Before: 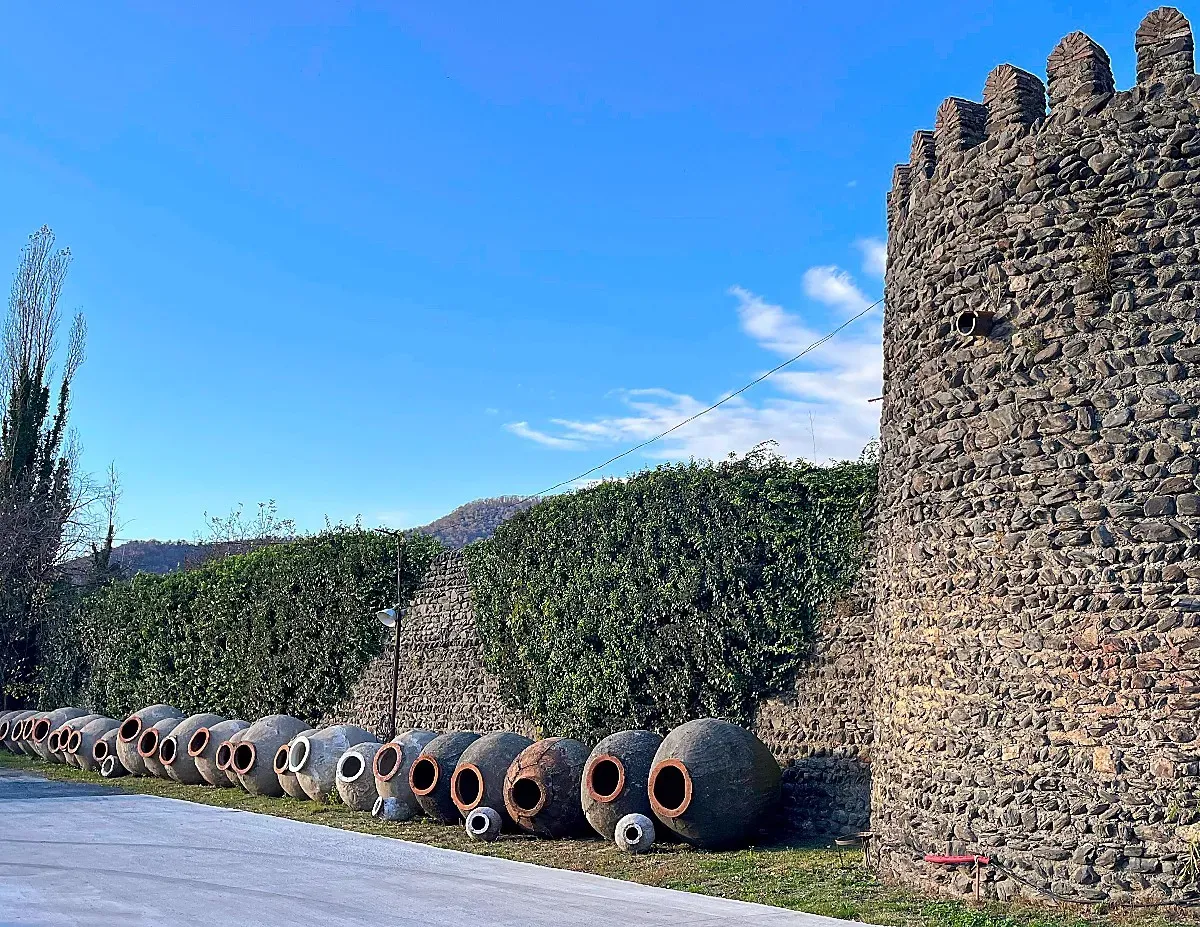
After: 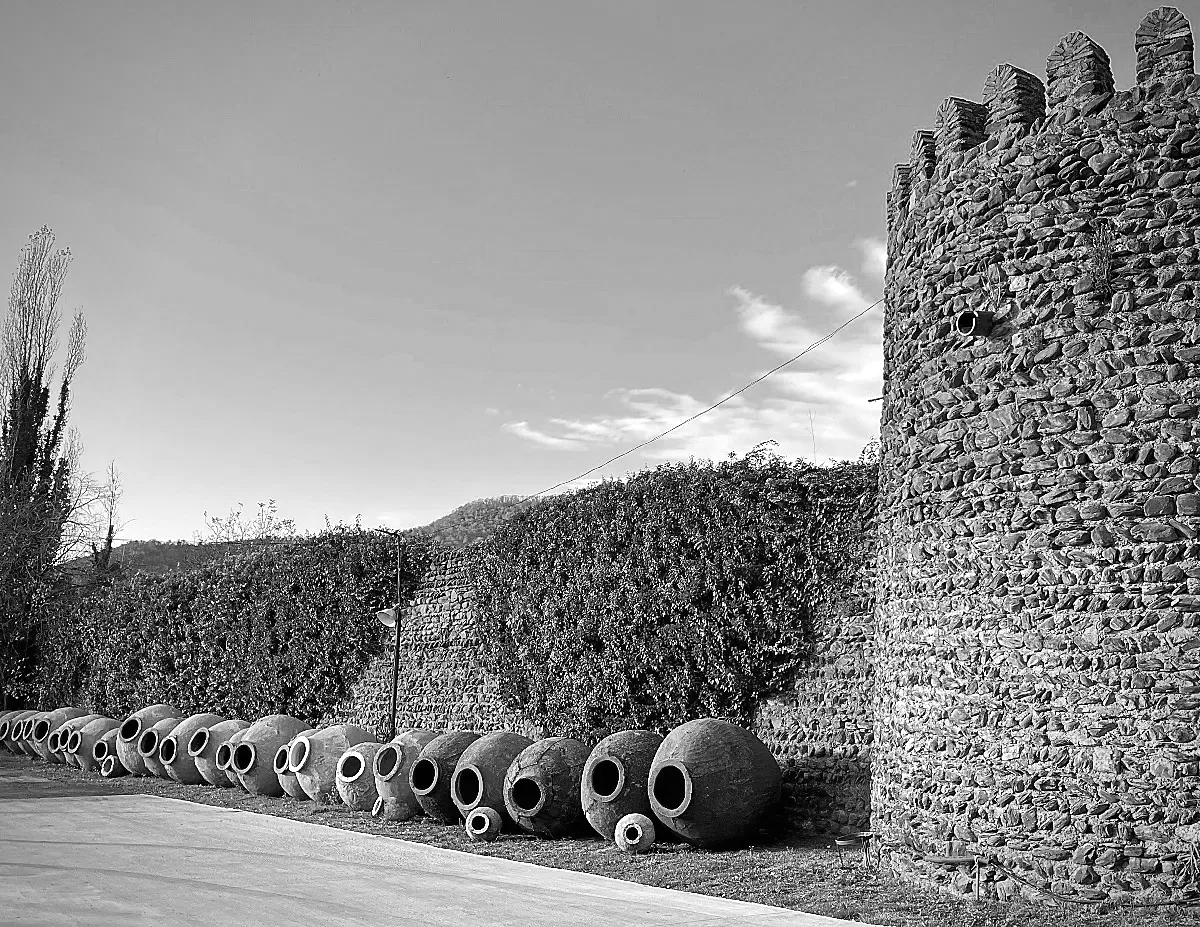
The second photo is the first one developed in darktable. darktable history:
contrast brightness saturation: saturation -1
exposure: exposure 0.258 EV, compensate highlight preservation false
vignetting: fall-off radius 60.92%
